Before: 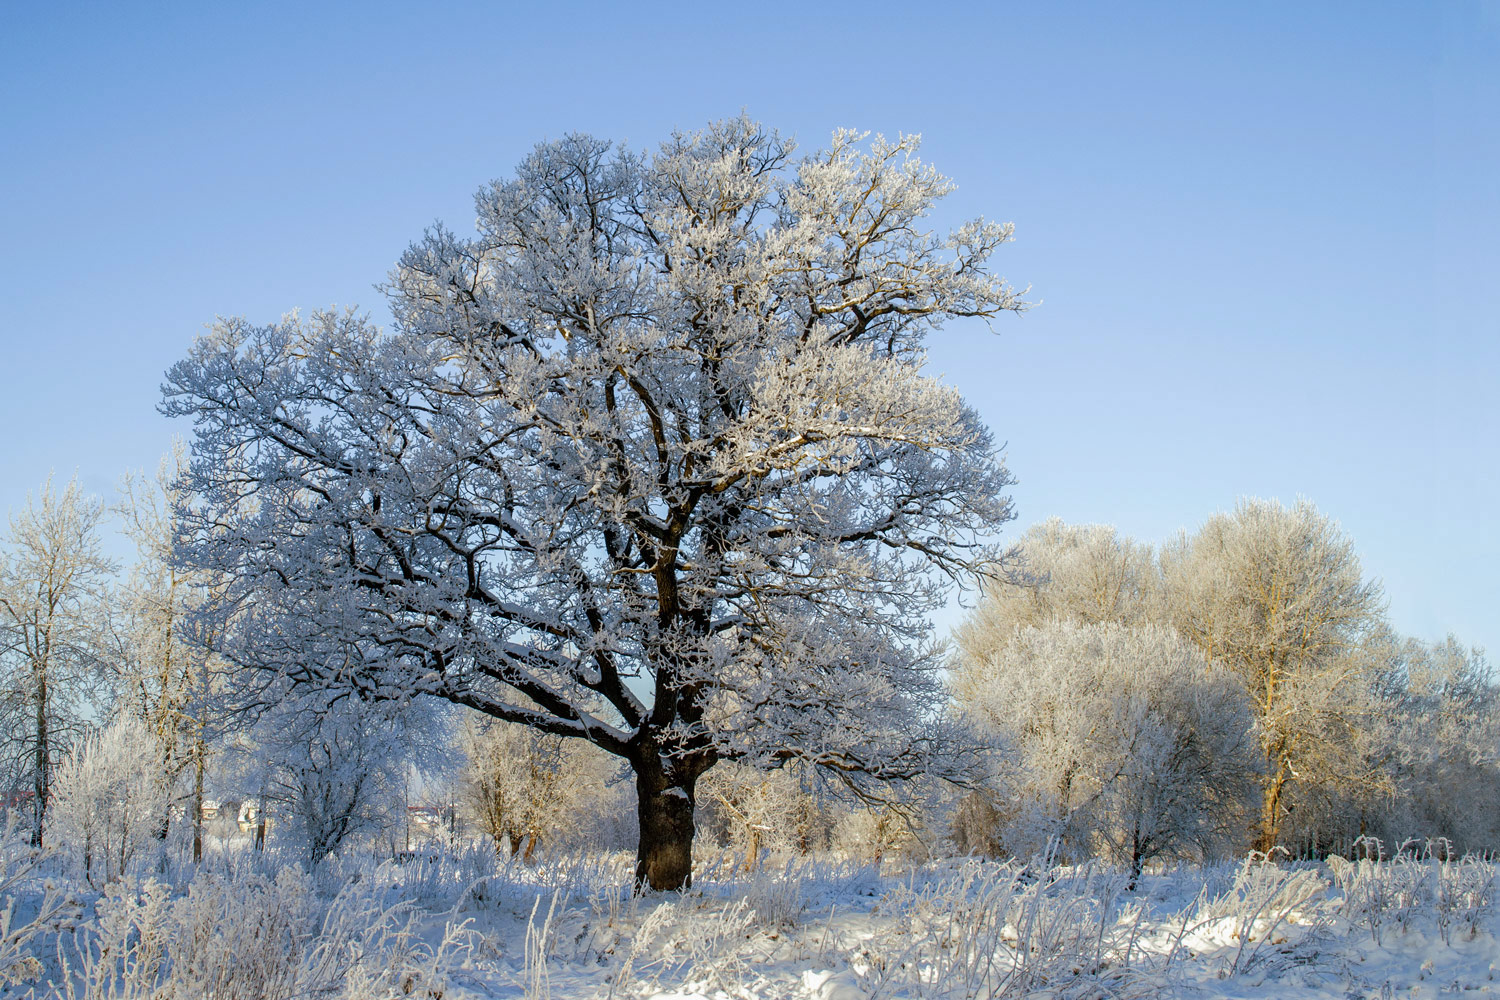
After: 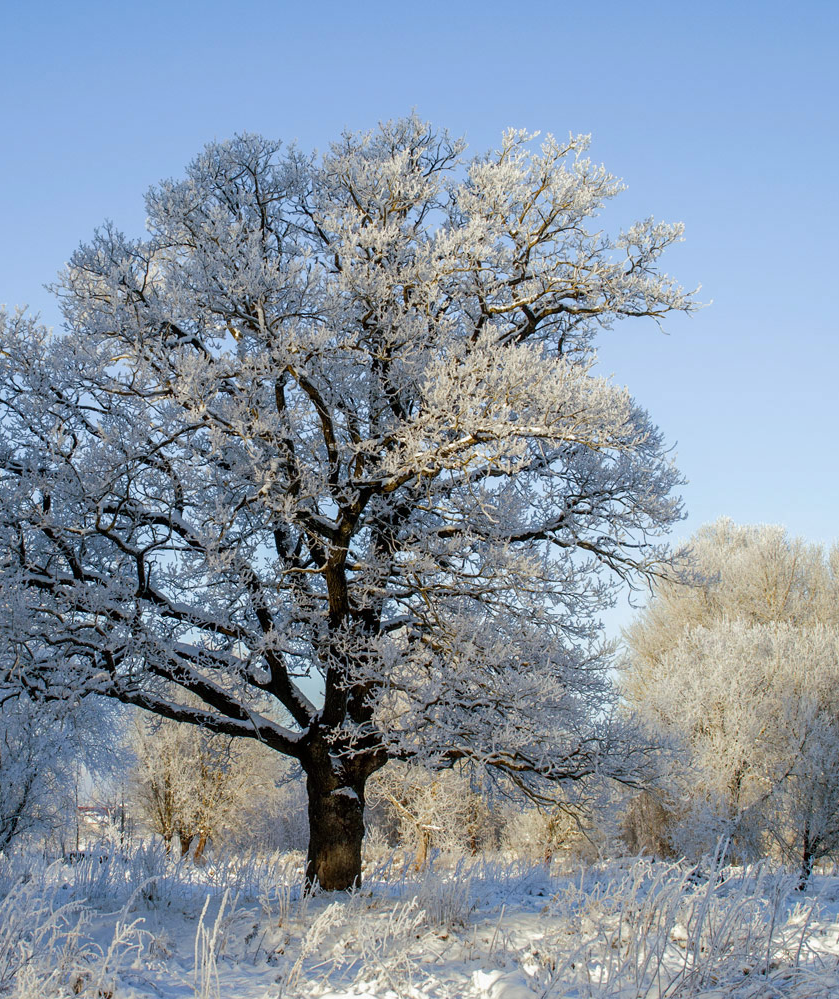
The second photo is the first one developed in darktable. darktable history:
crop: left 22.063%, right 21.979%, bottom 0%
